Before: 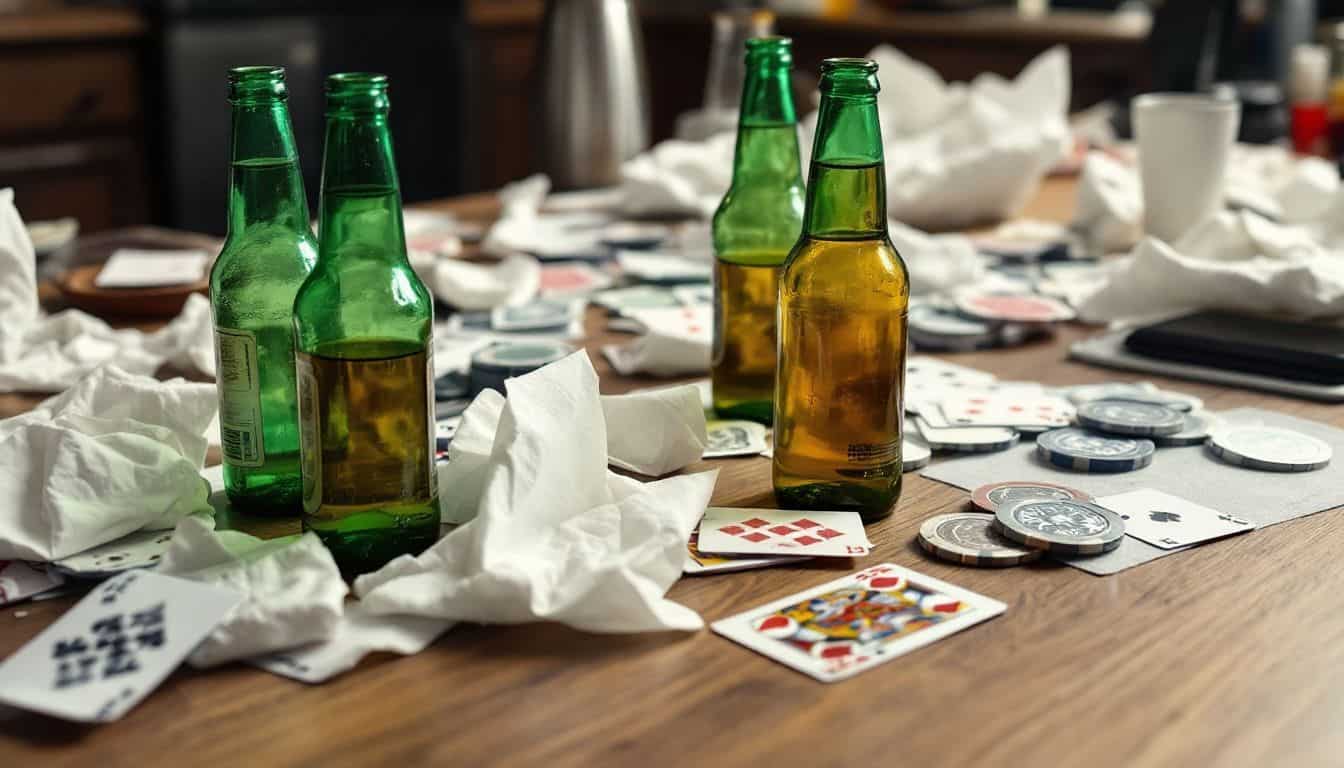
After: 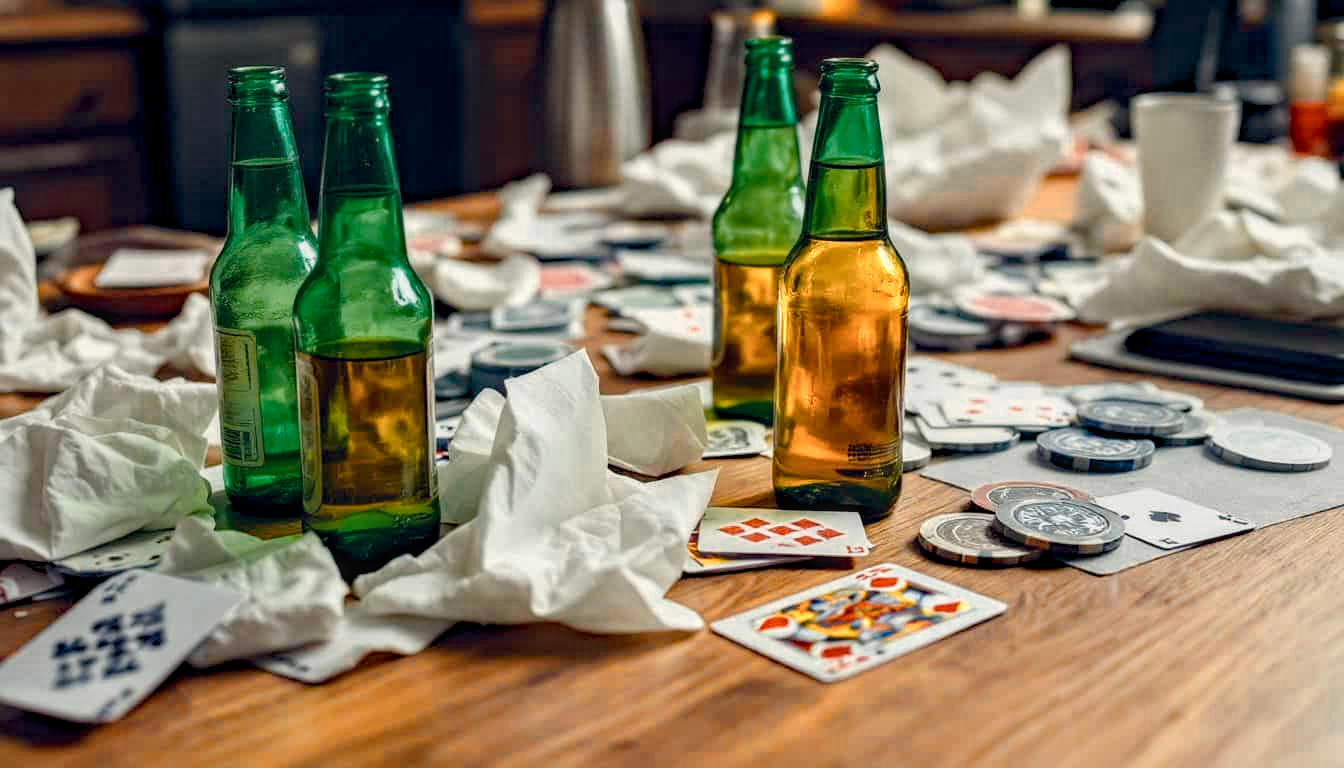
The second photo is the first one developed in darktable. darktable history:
local contrast: on, module defaults
haze removal: strength 0.289, distance 0.252, compatibility mode true, adaptive false
color balance rgb: global offset › chroma 0.063%, global offset › hue 253.67°, perceptual saturation grading › global saturation 20%, perceptual saturation grading › highlights -24.768%, perceptual saturation grading › shadows 50.095%, contrast -9.89%
color zones: curves: ch0 [(0.018, 0.548) (0.197, 0.654) (0.425, 0.447) (0.605, 0.658) (0.732, 0.579)]; ch1 [(0.105, 0.531) (0.224, 0.531) (0.386, 0.39) (0.618, 0.456) (0.732, 0.456) (0.956, 0.421)]; ch2 [(0.039, 0.583) (0.215, 0.465) (0.399, 0.544) (0.465, 0.548) (0.614, 0.447) (0.724, 0.43) (0.882, 0.623) (0.956, 0.632)]
